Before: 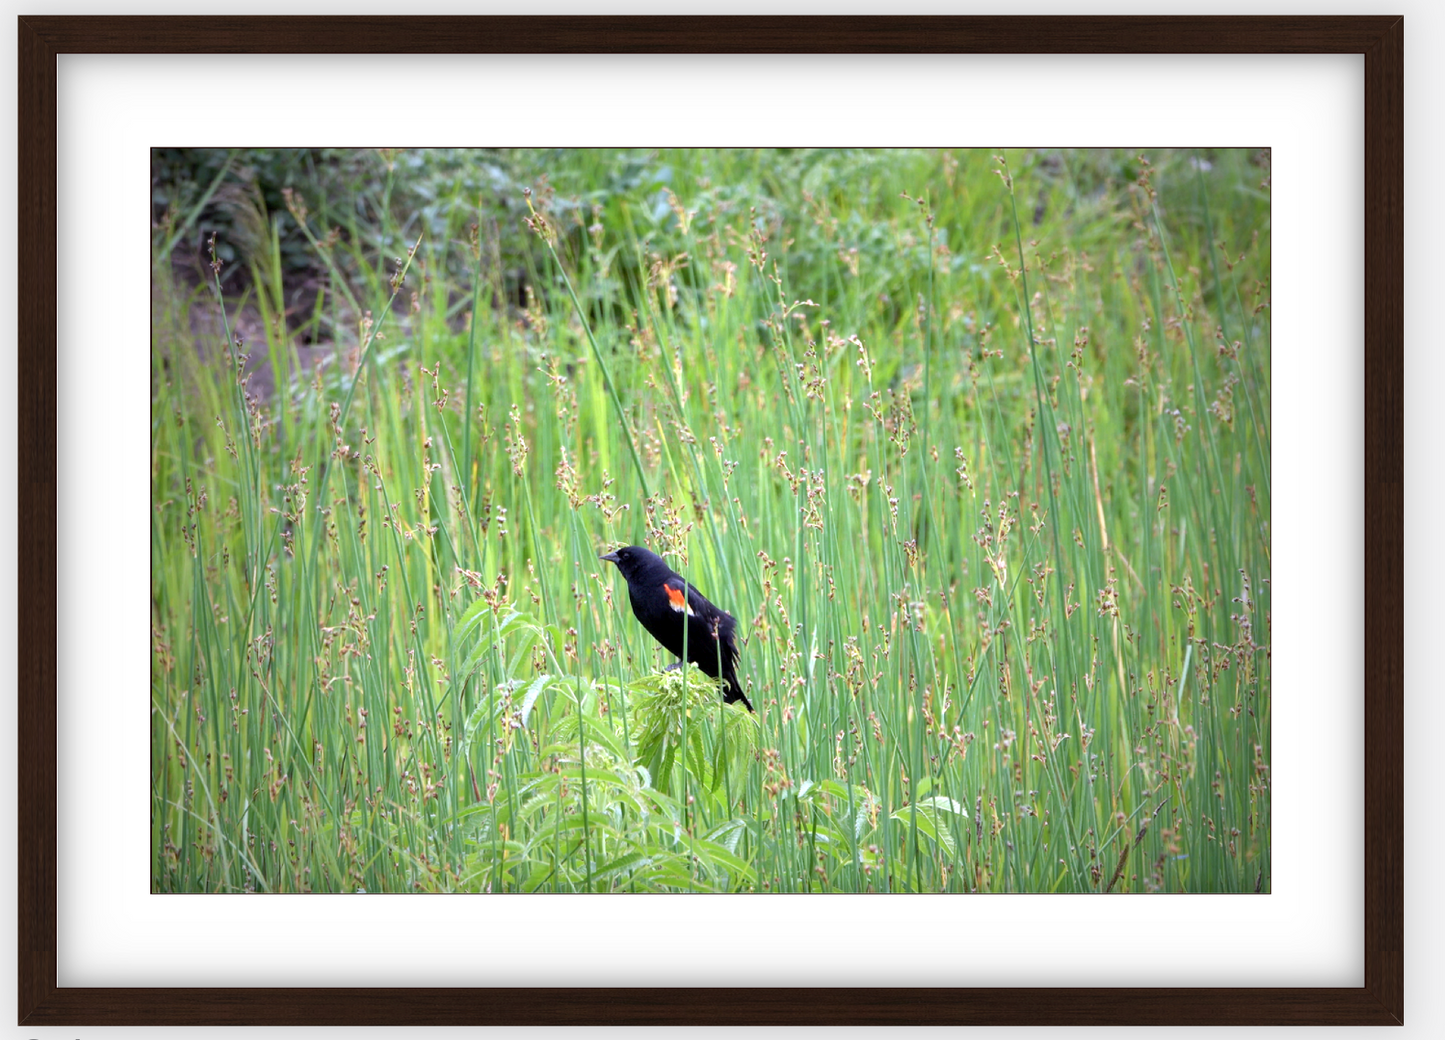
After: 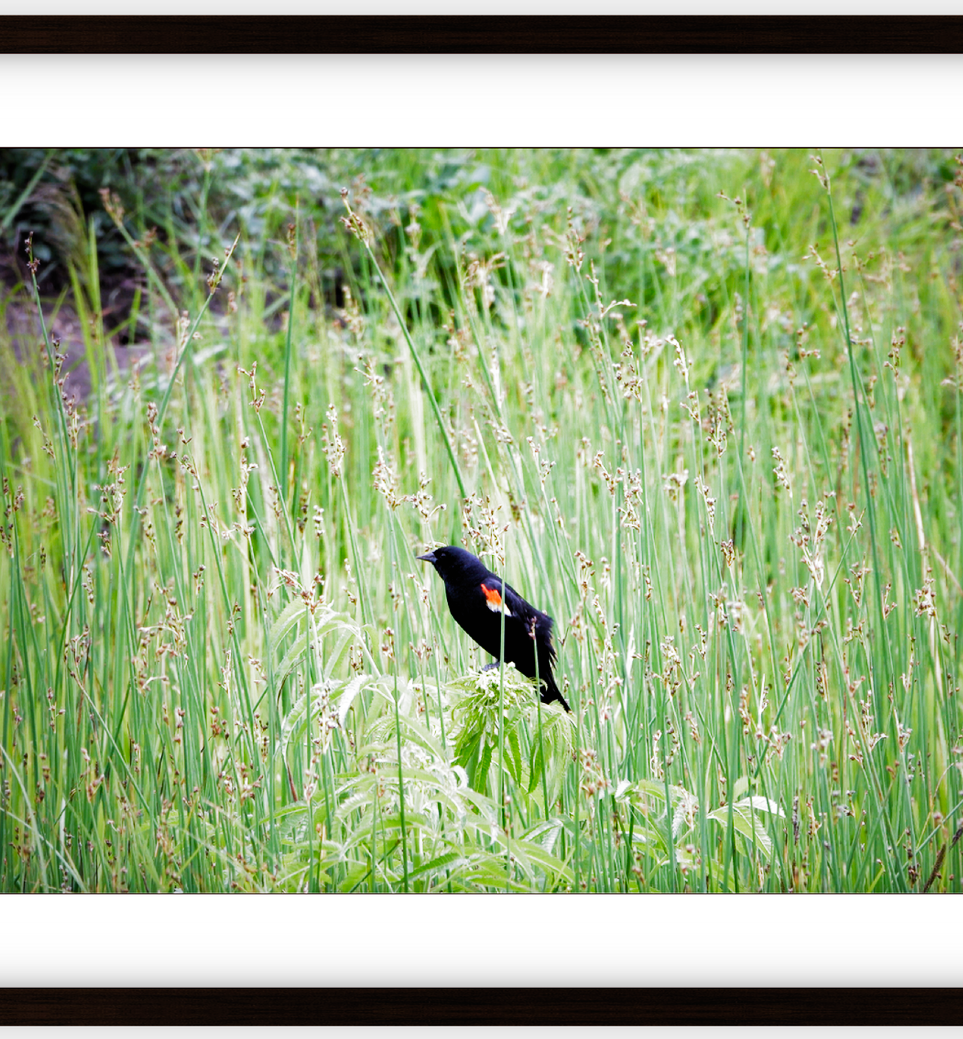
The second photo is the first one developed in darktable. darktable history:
crop and rotate: left 12.673%, right 20.66%
filmic rgb: black relative exposure -6.43 EV, white relative exposure 2.43 EV, threshold 3 EV, hardness 5.27, latitude 0.1%, contrast 1.425, highlights saturation mix 2%, preserve chrominance no, color science v5 (2021), contrast in shadows safe, contrast in highlights safe, enable highlight reconstruction true
